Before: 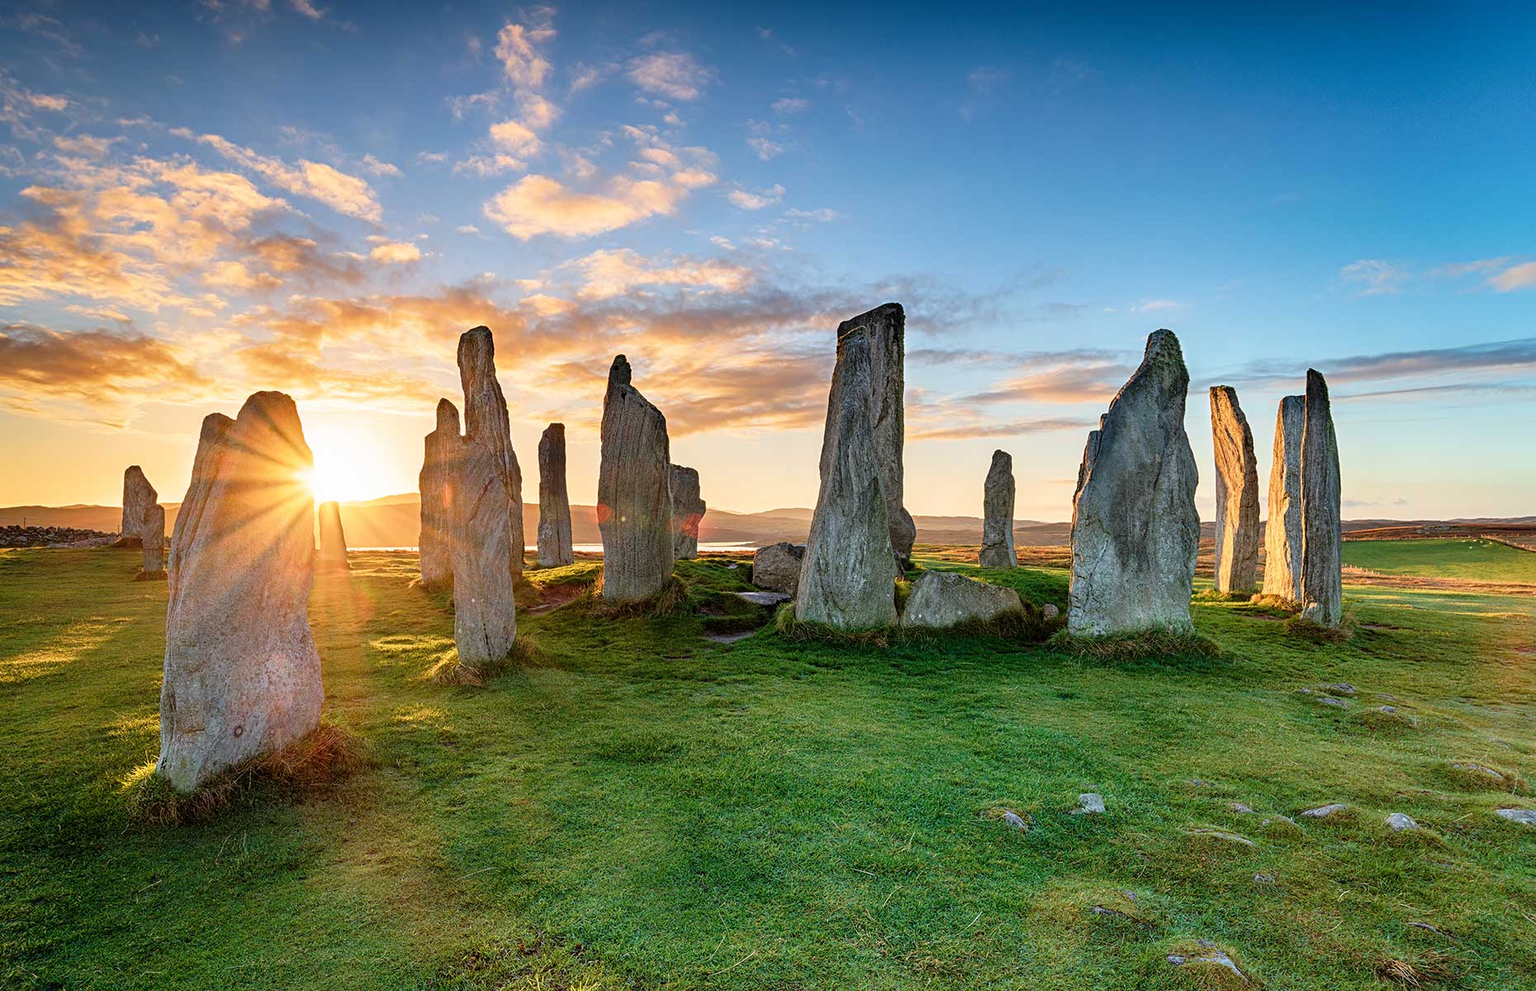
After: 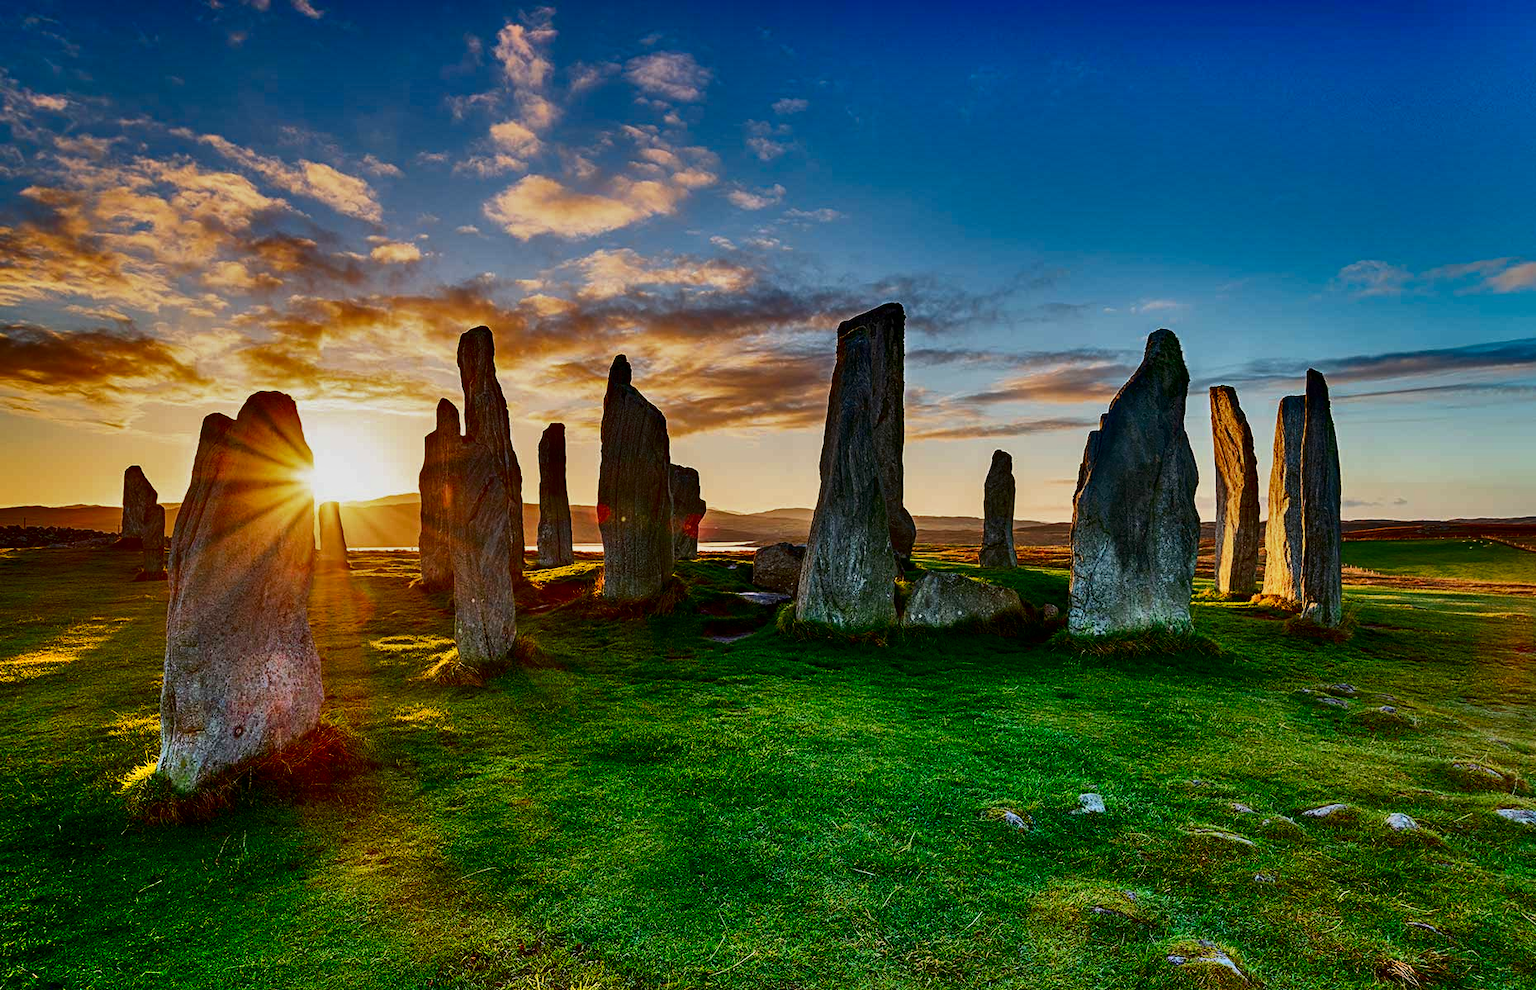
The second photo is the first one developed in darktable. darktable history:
contrast brightness saturation: contrast 0.087, brightness -0.582, saturation 0.166
shadows and highlights: shadows 82.28, white point adjustment -9.08, highlights -61.43, soften with gaussian
